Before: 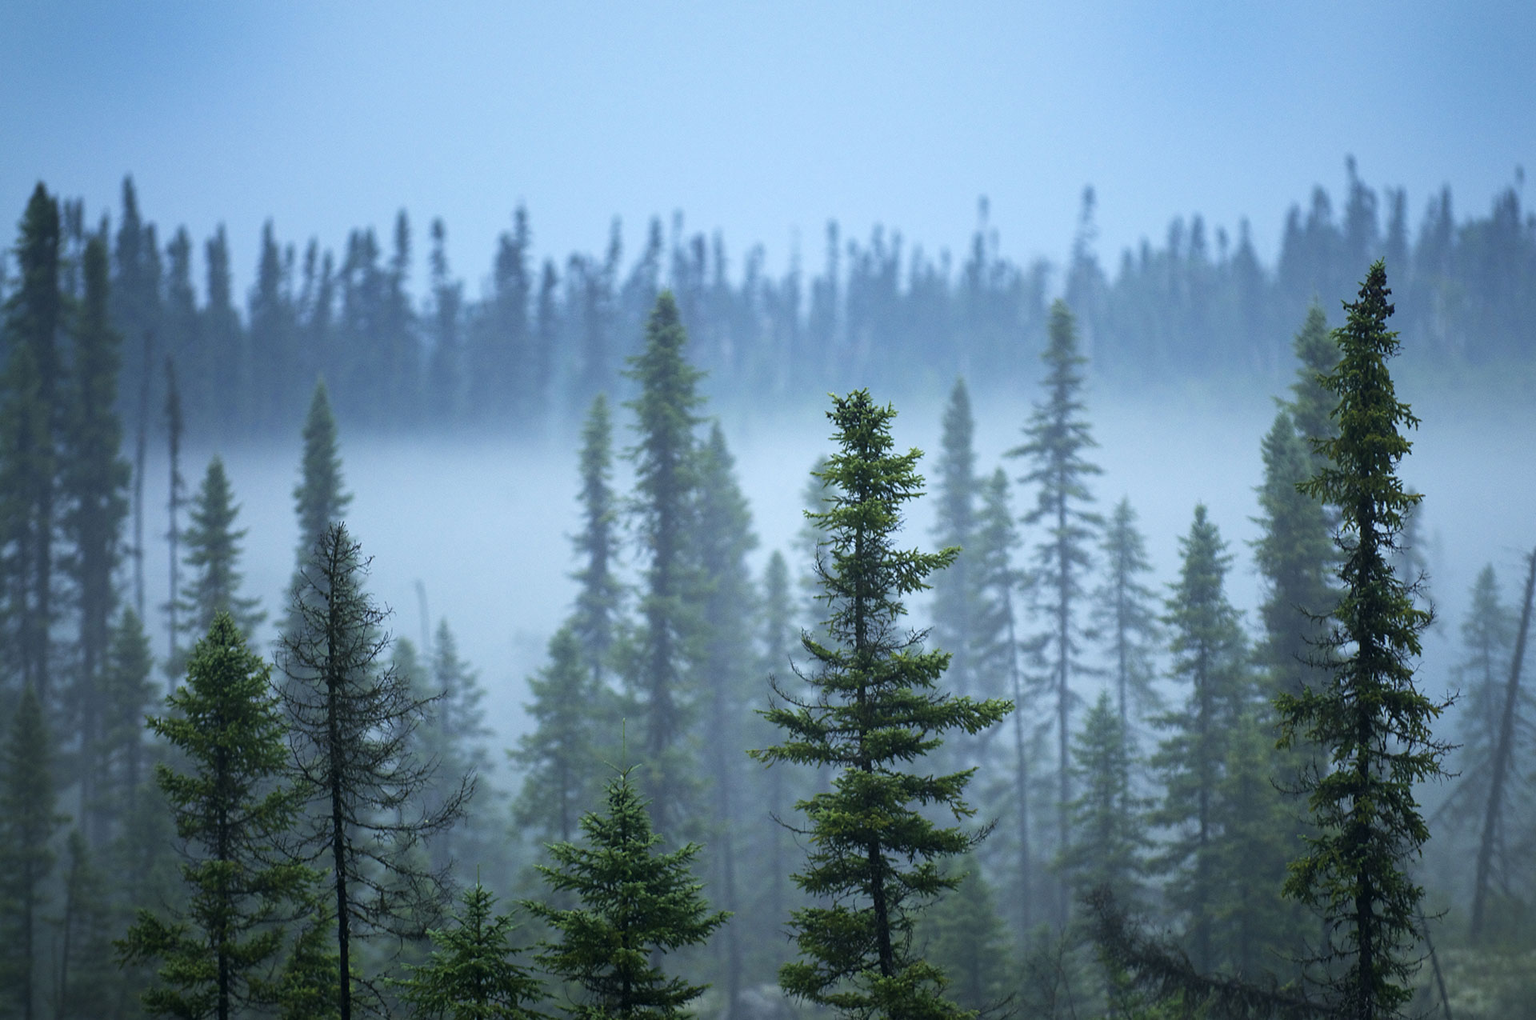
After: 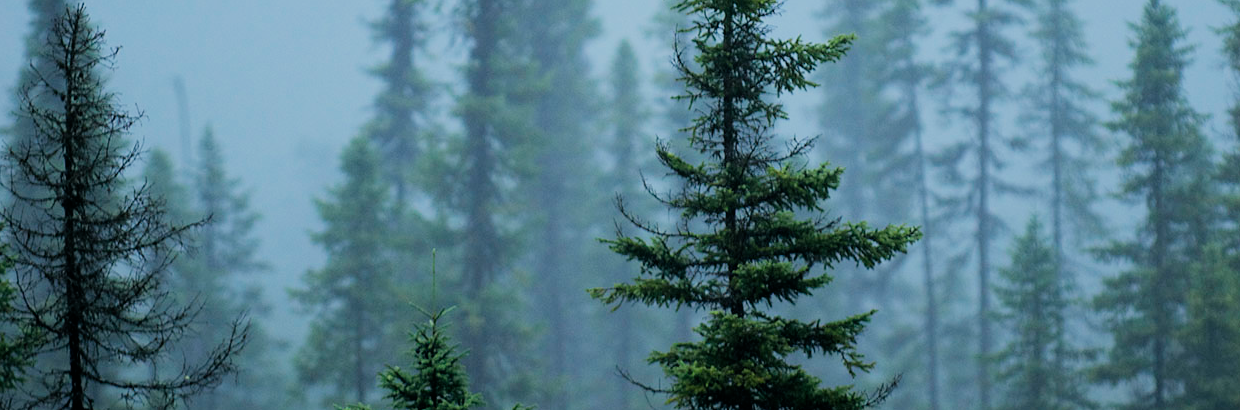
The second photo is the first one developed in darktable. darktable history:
crop: left 18.065%, top 50.978%, right 17.314%, bottom 16.793%
filmic rgb: black relative exposure -7.19 EV, white relative exposure 5.35 EV, threshold 2.95 EV, hardness 3.03, color science v6 (2022), enable highlight reconstruction true
